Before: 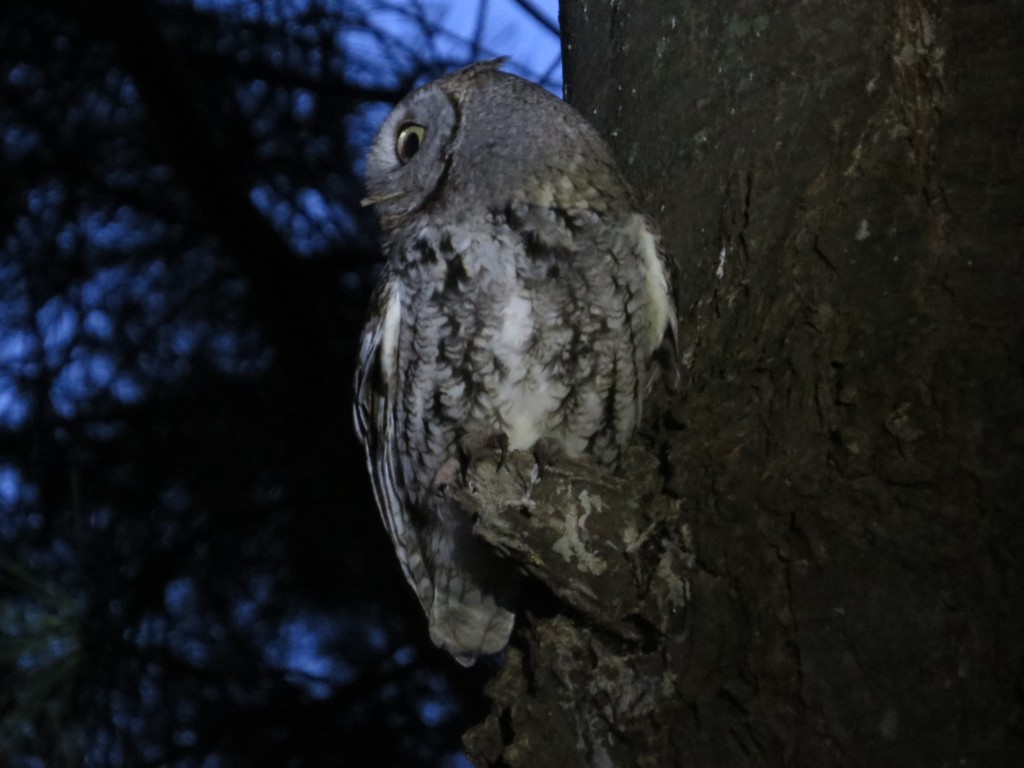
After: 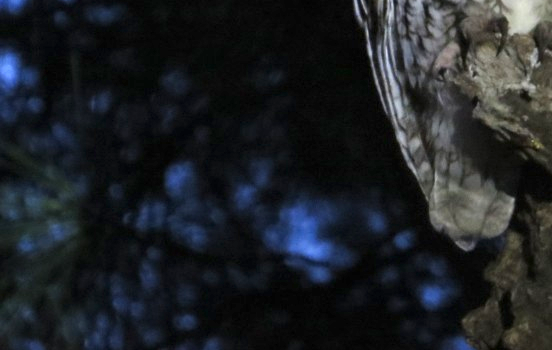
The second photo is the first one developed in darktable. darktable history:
crop and rotate: top 54.279%, right 46.058%, bottom 0.148%
exposure: black level correction 0, exposure 1.101 EV, compensate highlight preservation false
local contrast: mode bilateral grid, contrast 16, coarseness 36, detail 106%, midtone range 0.2
